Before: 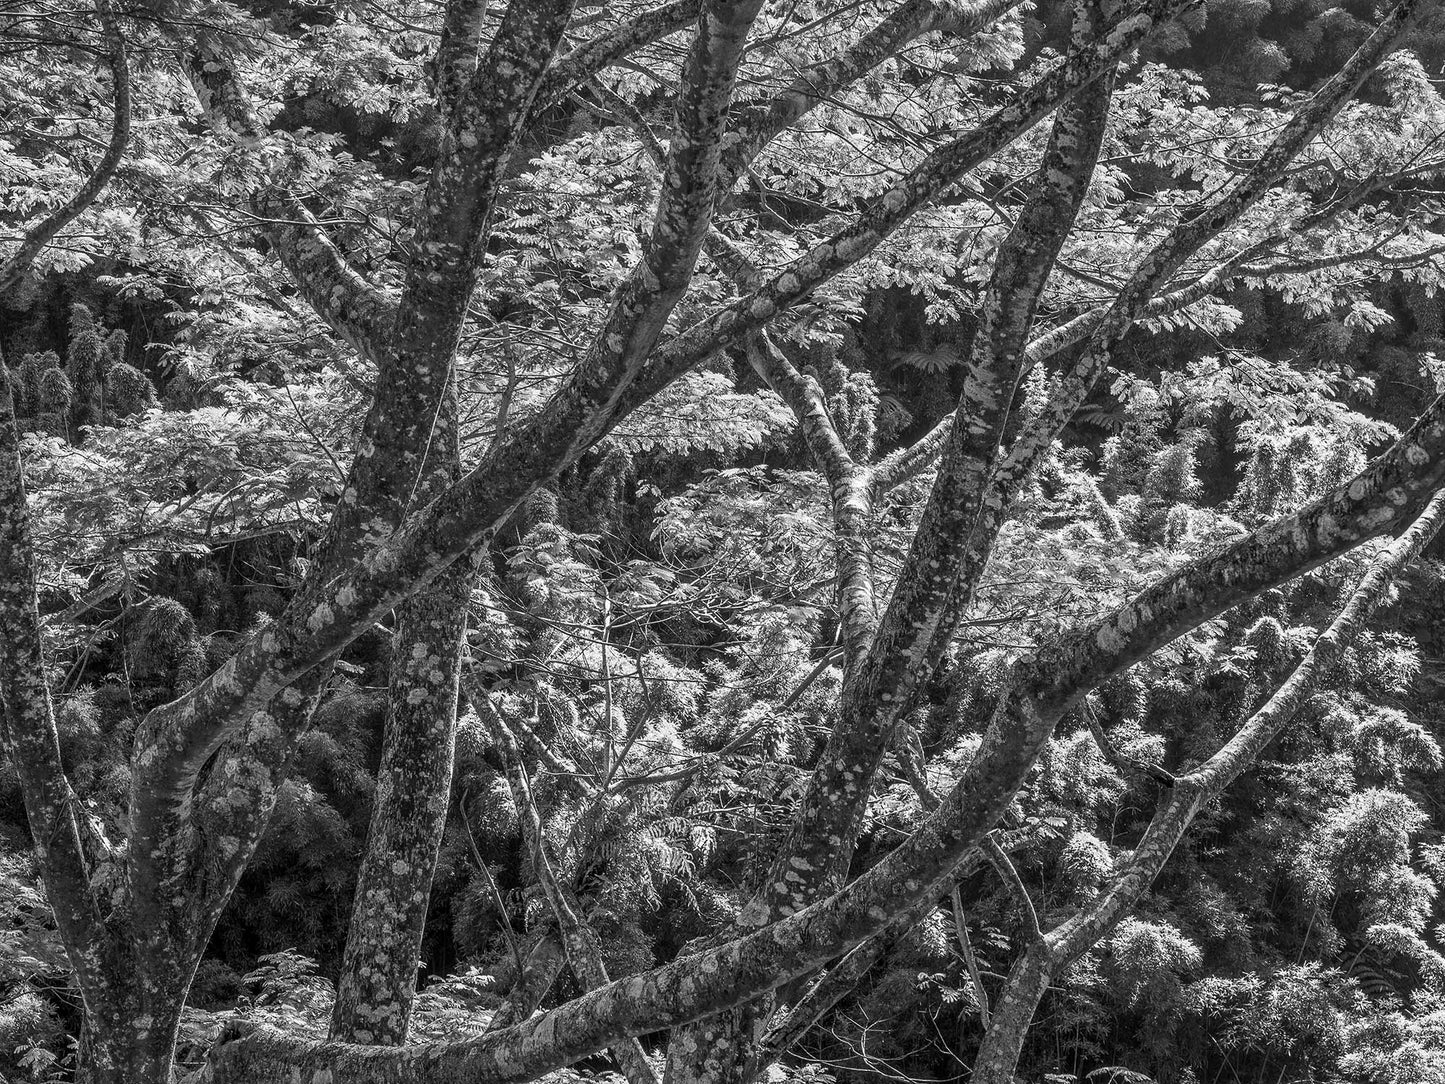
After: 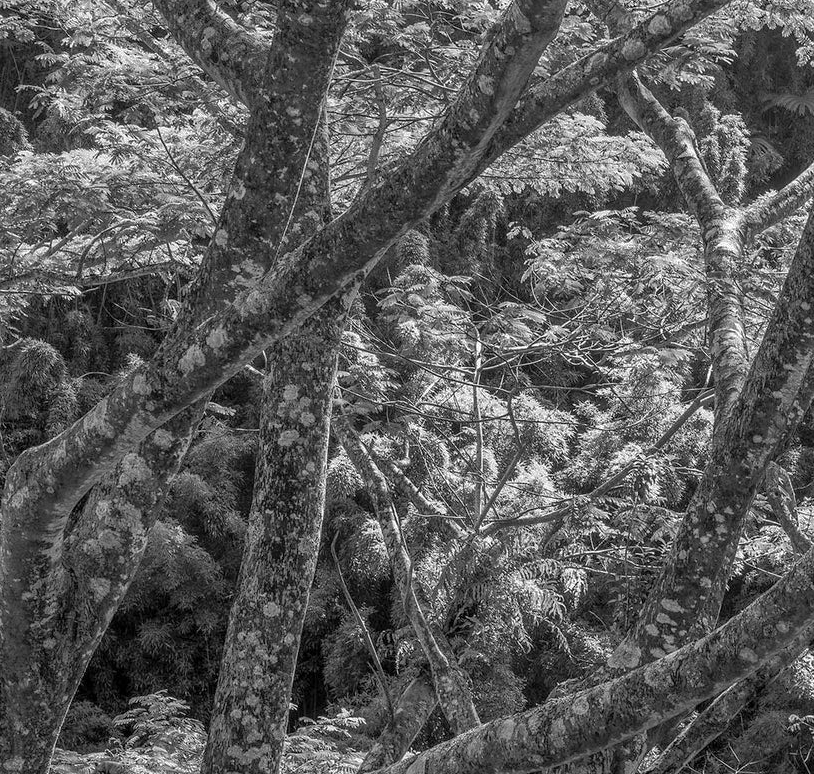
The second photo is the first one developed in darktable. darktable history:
crop: left 8.966%, top 23.852%, right 34.699%, bottom 4.703%
shadows and highlights: on, module defaults
color balance rgb: perceptual saturation grading › global saturation 25%, global vibrance 20%
